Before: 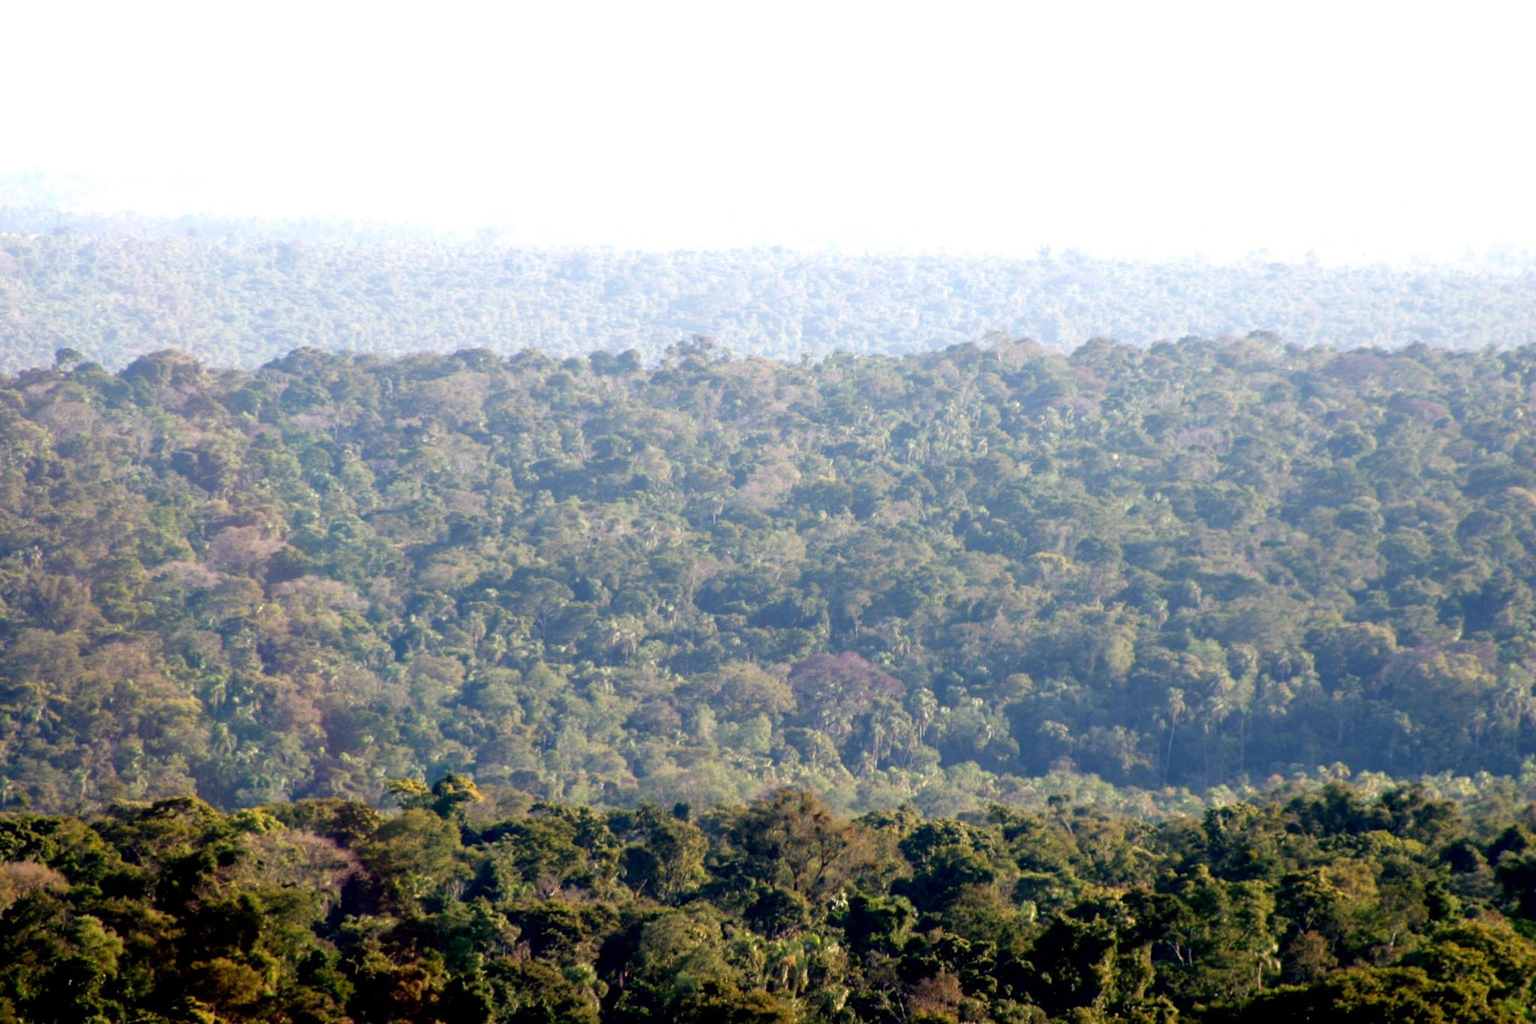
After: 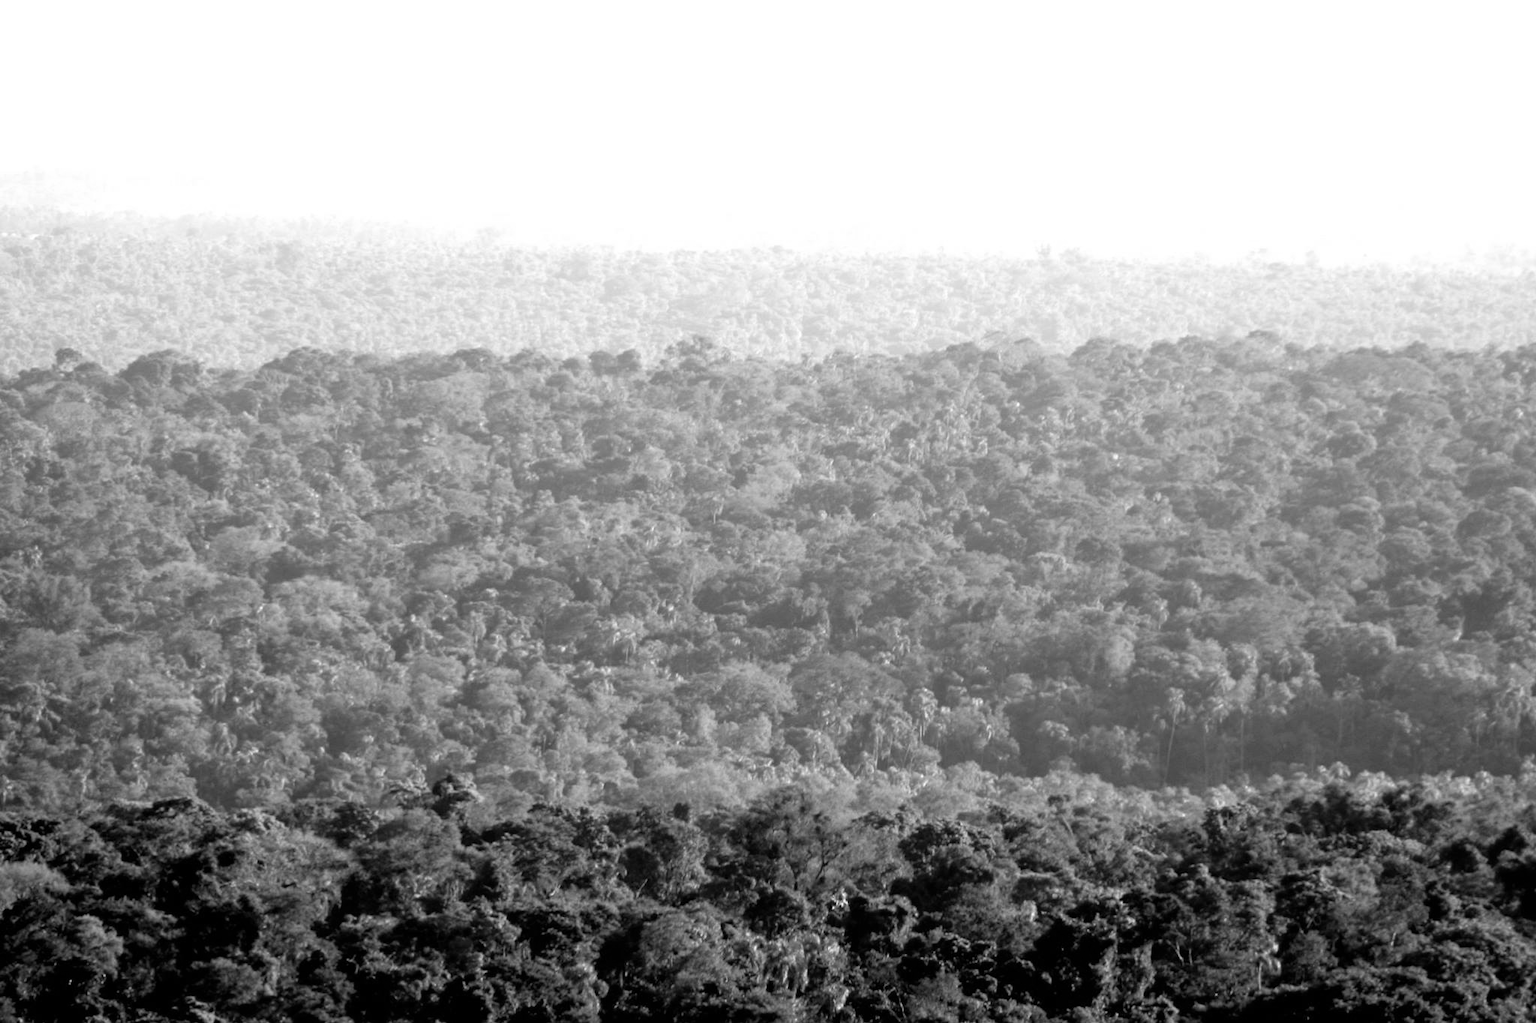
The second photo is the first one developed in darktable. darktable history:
exposure: compensate exposure bias true, compensate highlight preservation false
monochrome: on, module defaults
